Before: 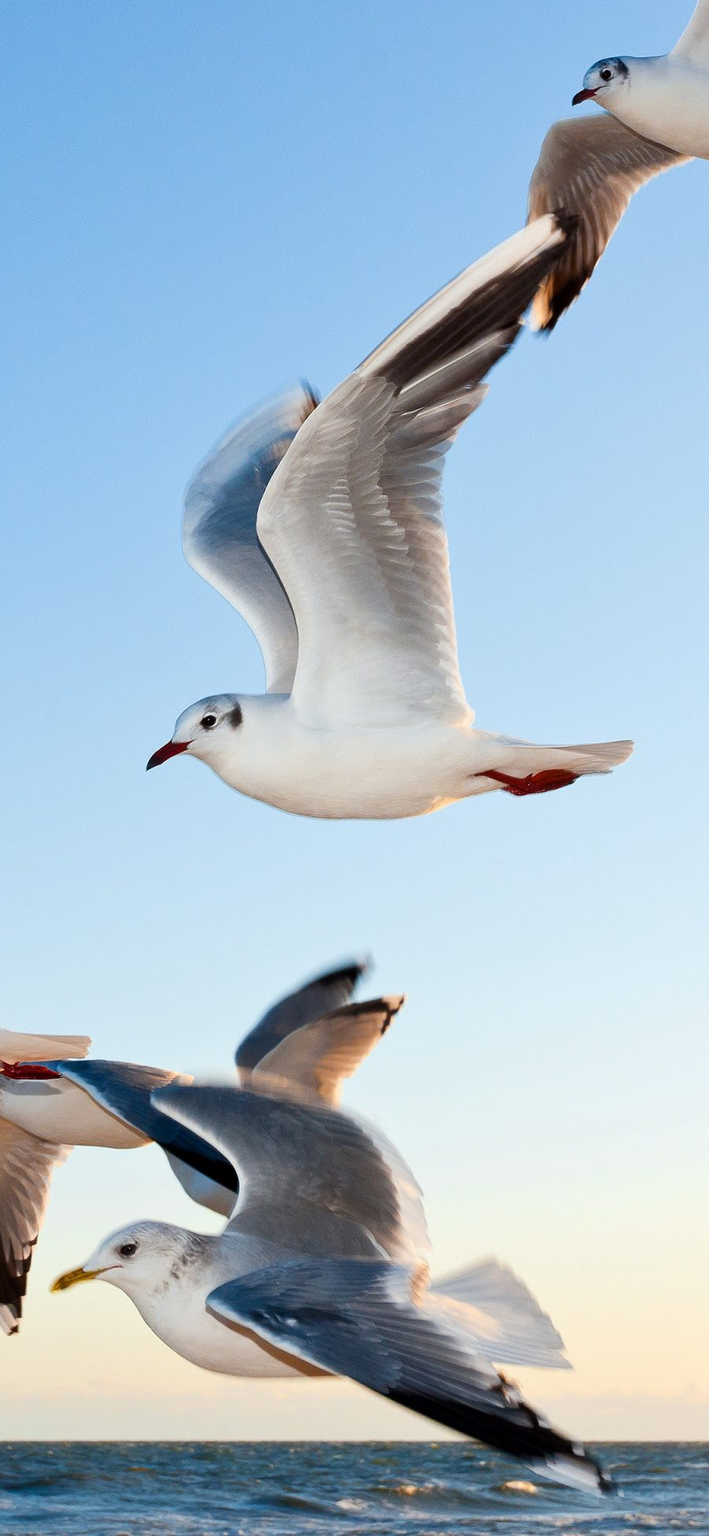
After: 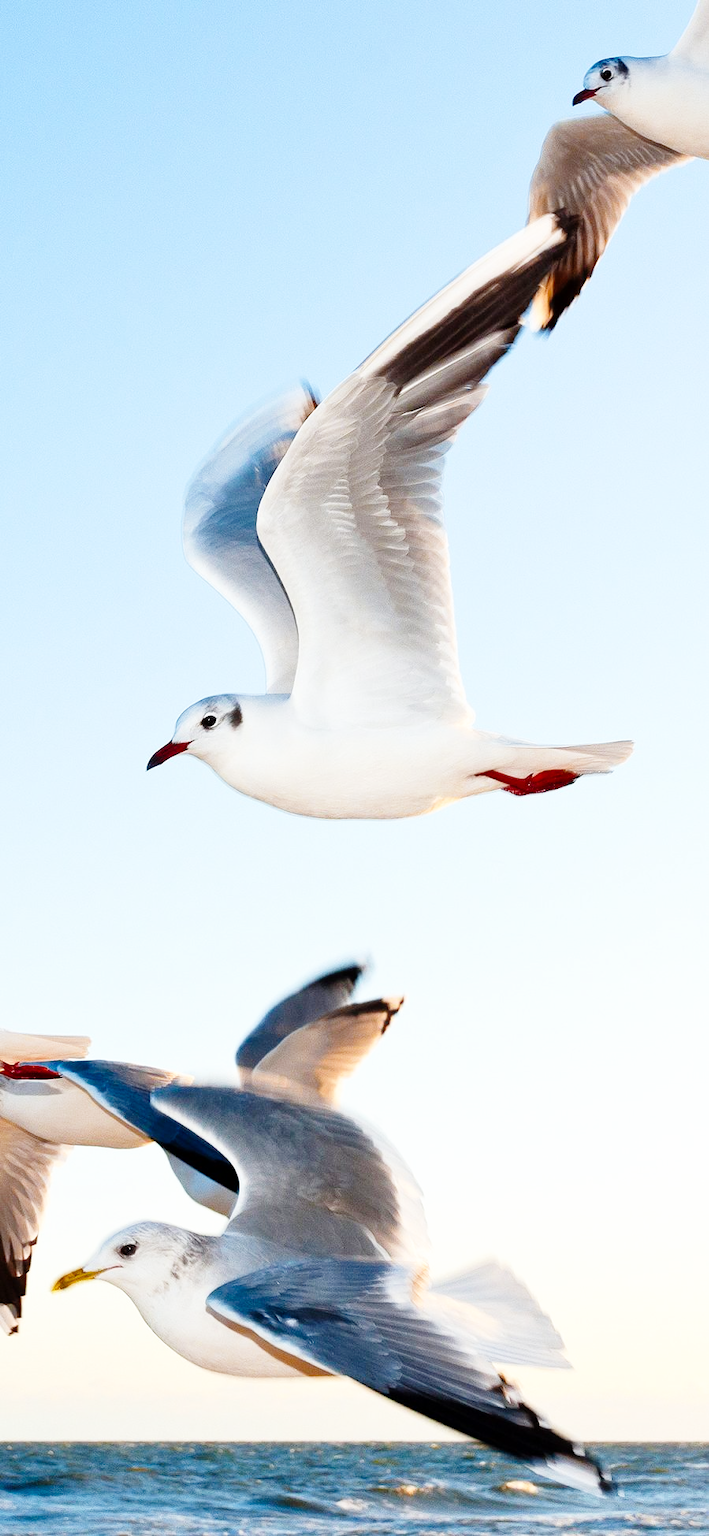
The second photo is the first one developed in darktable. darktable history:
base curve: curves: ch0 [(0, 0) (0.008, 0.007) (0.022, 0.029) (0.048, 0.089) (0.092, 0.197) (0.191, 0.399) (0.275, 0.534) (0.357, 0.65) (0.477, 0.78) (0.542, 0.833) (0.799, 0.973) (1, 1)], preserve colors none
tone equalizer: edges refinement/feathering 500, mask exposure compensation -1.57 EV, preserve details no
